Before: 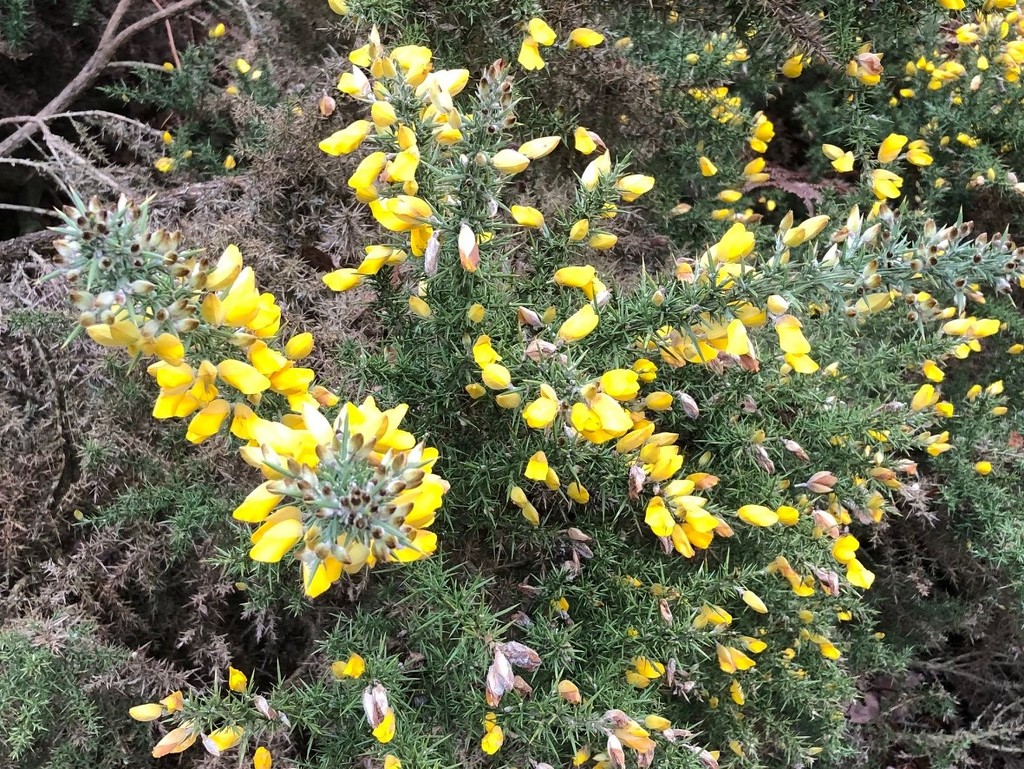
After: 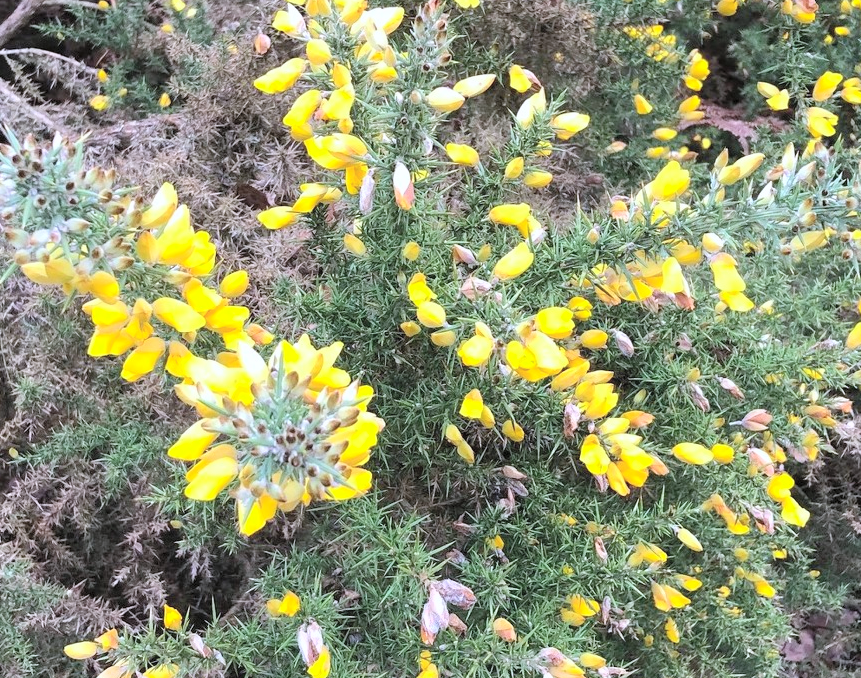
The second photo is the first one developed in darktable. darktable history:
crop: left 6.352%, top 8.096%, right 9.544%, bottom 3.643%
color calibration: illuminant as shot in camera, x 0.358, y 0.373, temperature 4628.91 K, gamut compression 0.986
contrast brightness saturation: contrast 0.099, brightness 0.296, saturation 0.15
